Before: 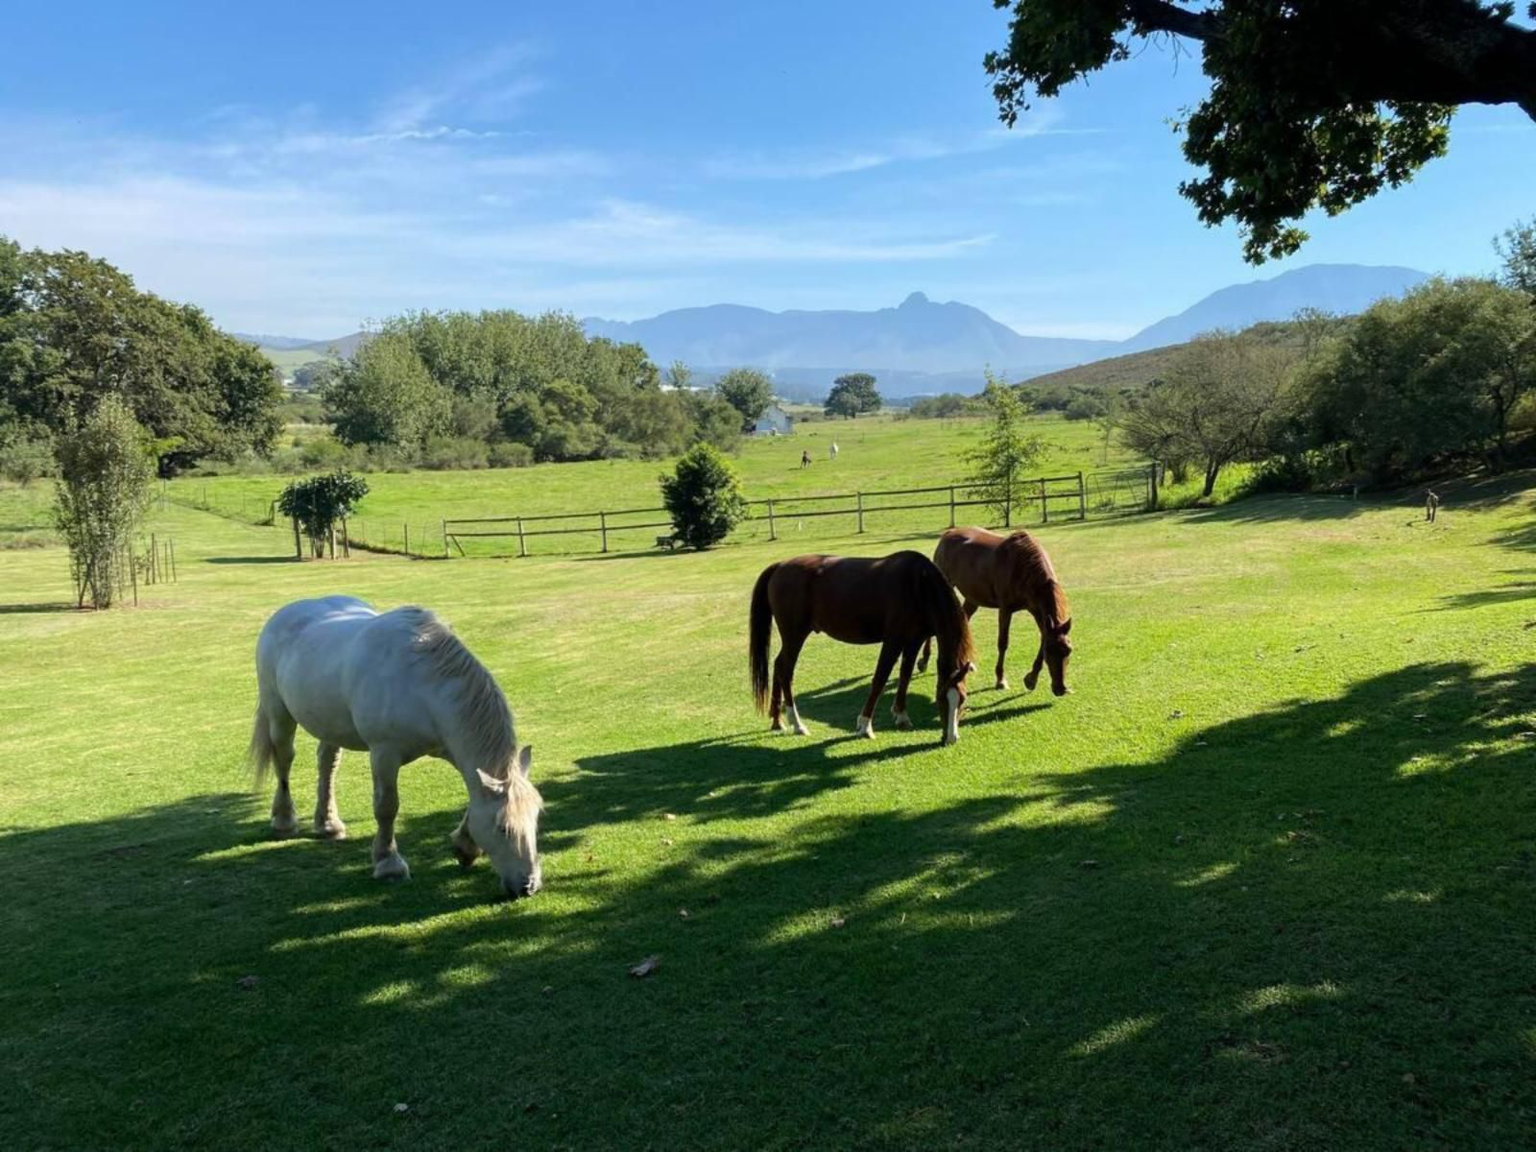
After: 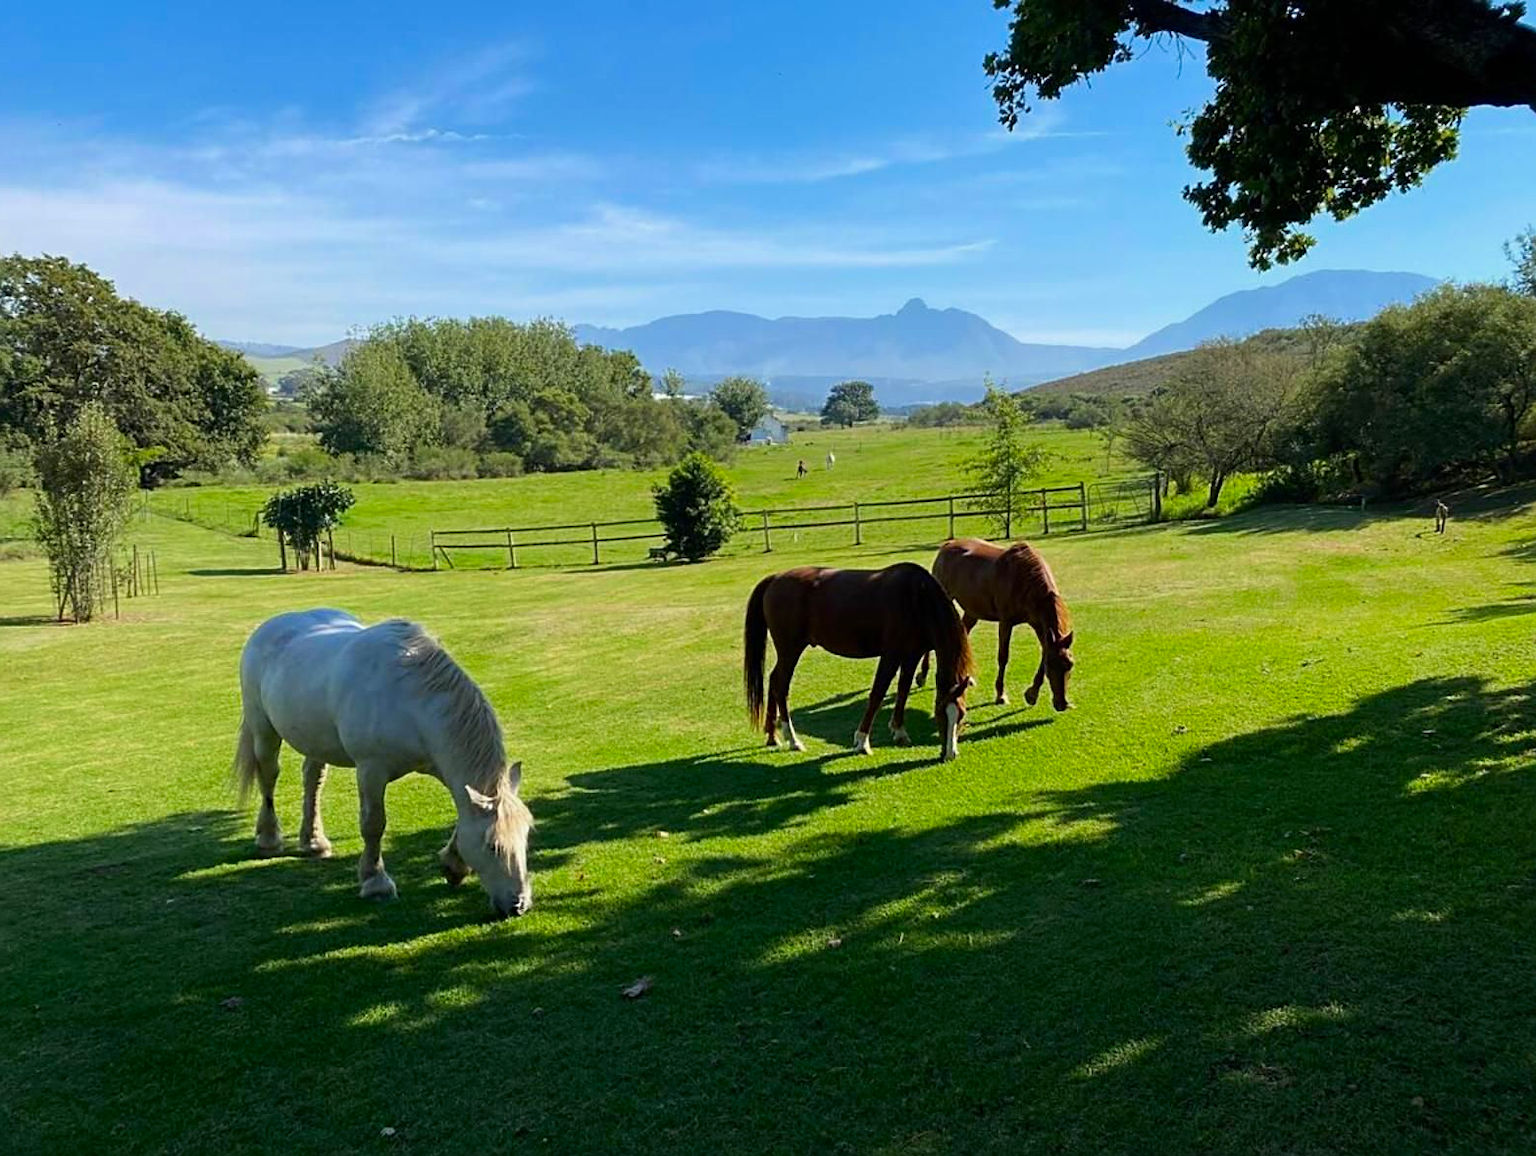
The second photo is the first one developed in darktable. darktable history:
contrast brightness saturation: contrast 0.077, saturation 0.199
color zones: curves: ch0 [(0, 0.444) (0.143, 0.442) (0.286, 0.441) (0.429, 0.441) (0.571, 0.441) (0.714, 0.441) (0.857, 0.442) (1, 0.444)]
crop and rotate: left 1.439%, right 0.651%, bottom 1.682%
sharpen: on, module defaults
